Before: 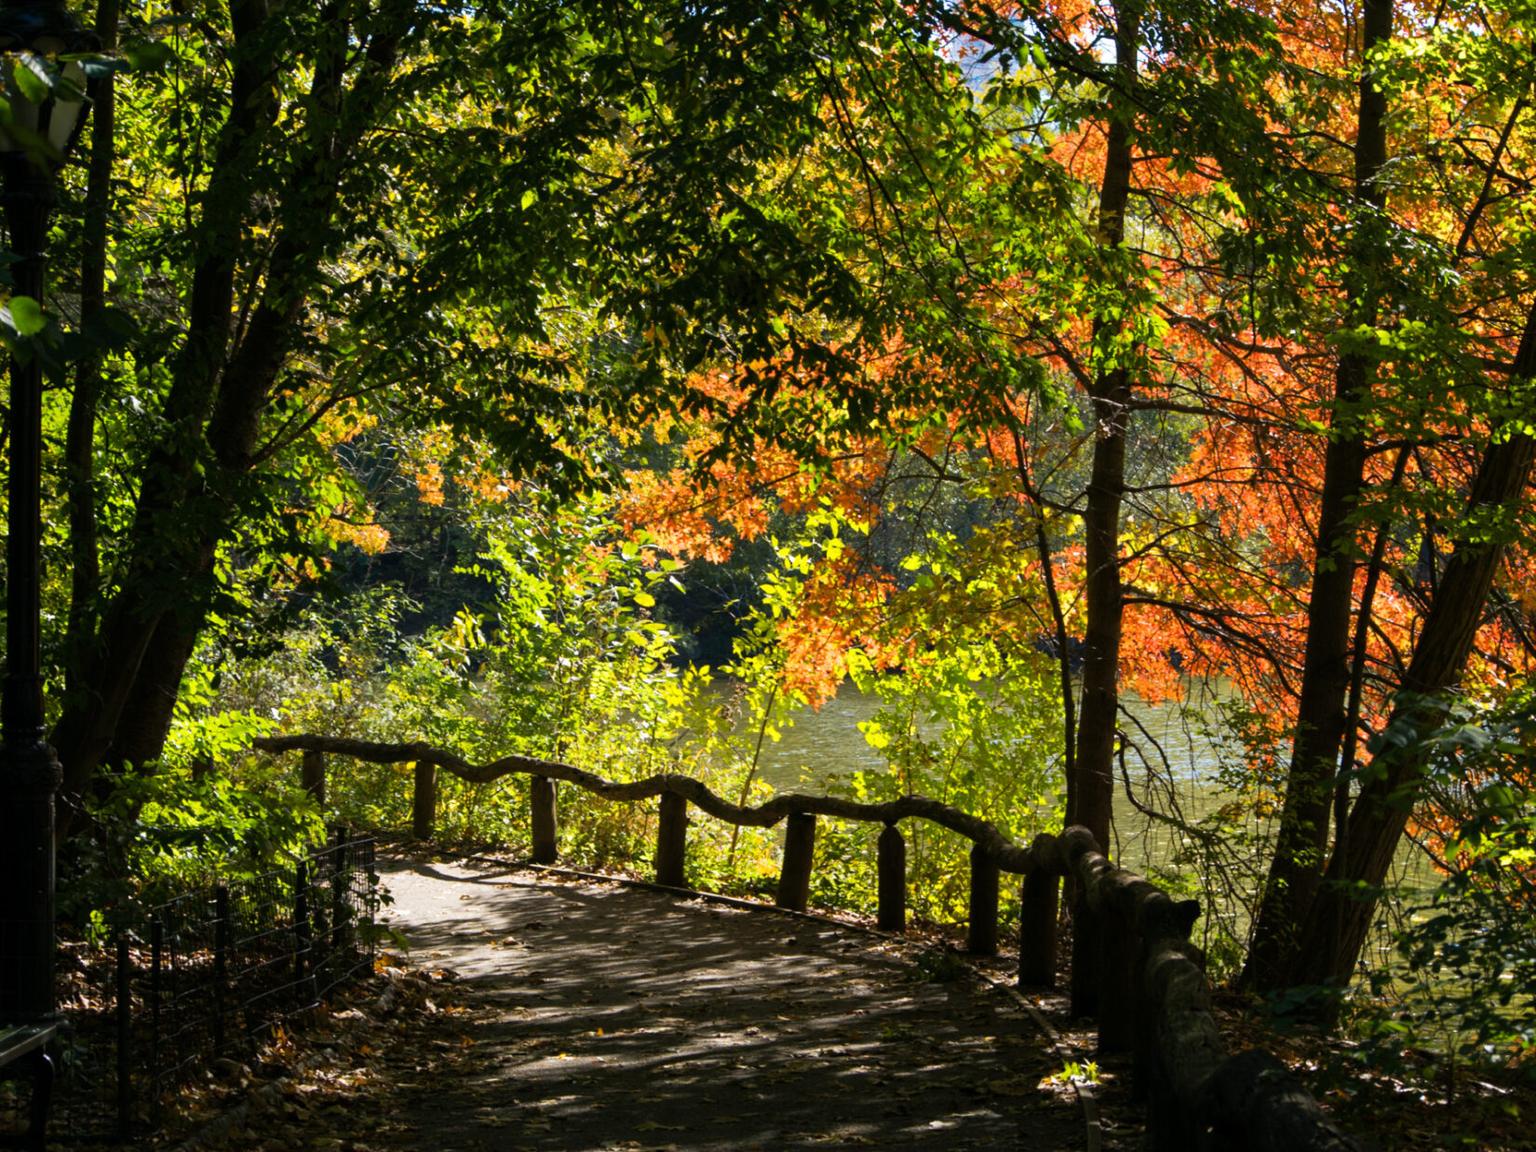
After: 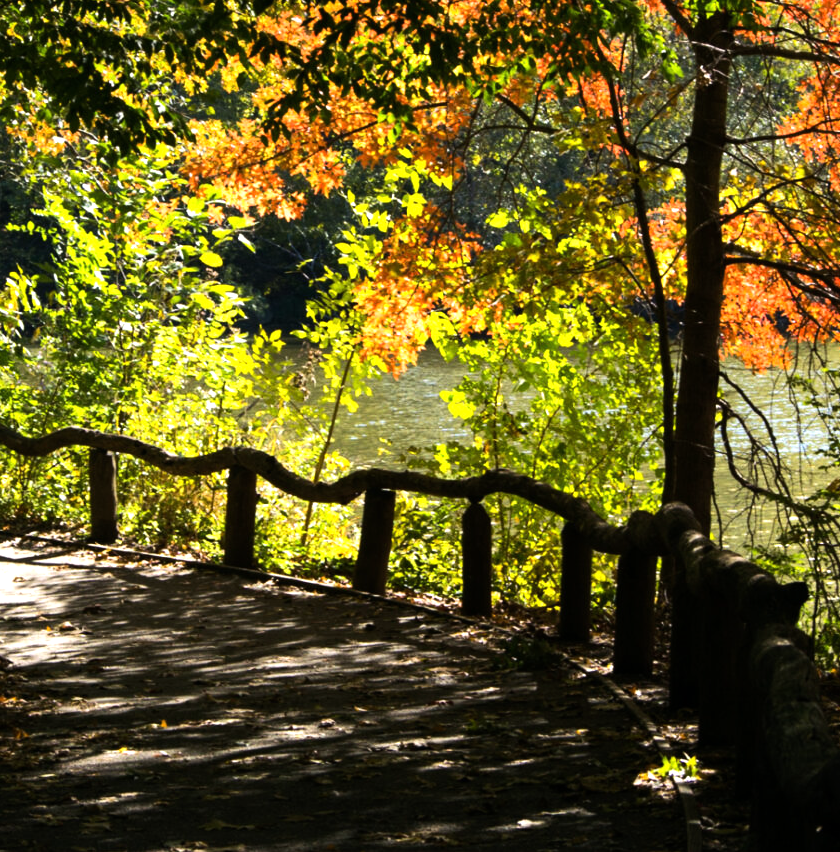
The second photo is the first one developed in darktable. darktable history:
crop and rotate: left 29.237%, top 31.152%, right 19.807%
tone equalizer: -8 EV -0.75 EV, -7 EV -0.7 EV, -6 EV -0.6 EV, -5 EV -0.4 EV, -3 EV 0.4 EV, -2 EV 0.6 EV, -1 EV 0.7 EV, +0 EV 0.75 EV, edges refinement/feathering 500, mask exposure compensation -1.57 EV, preserve details no
